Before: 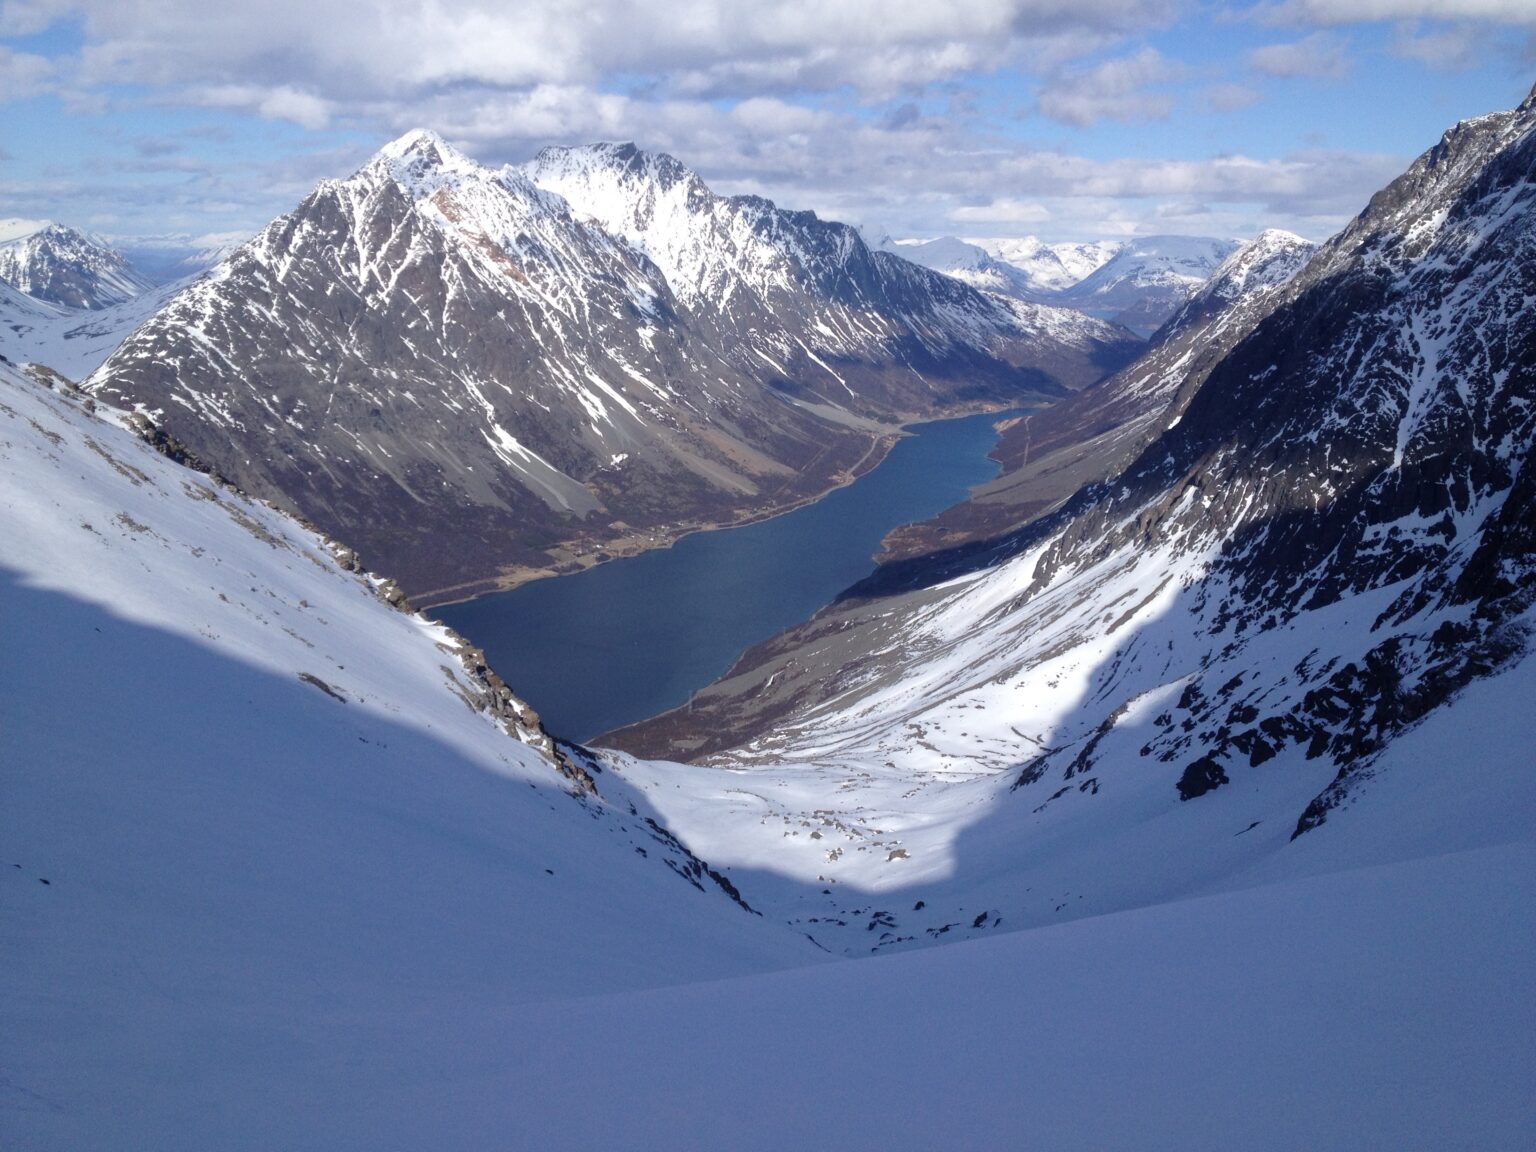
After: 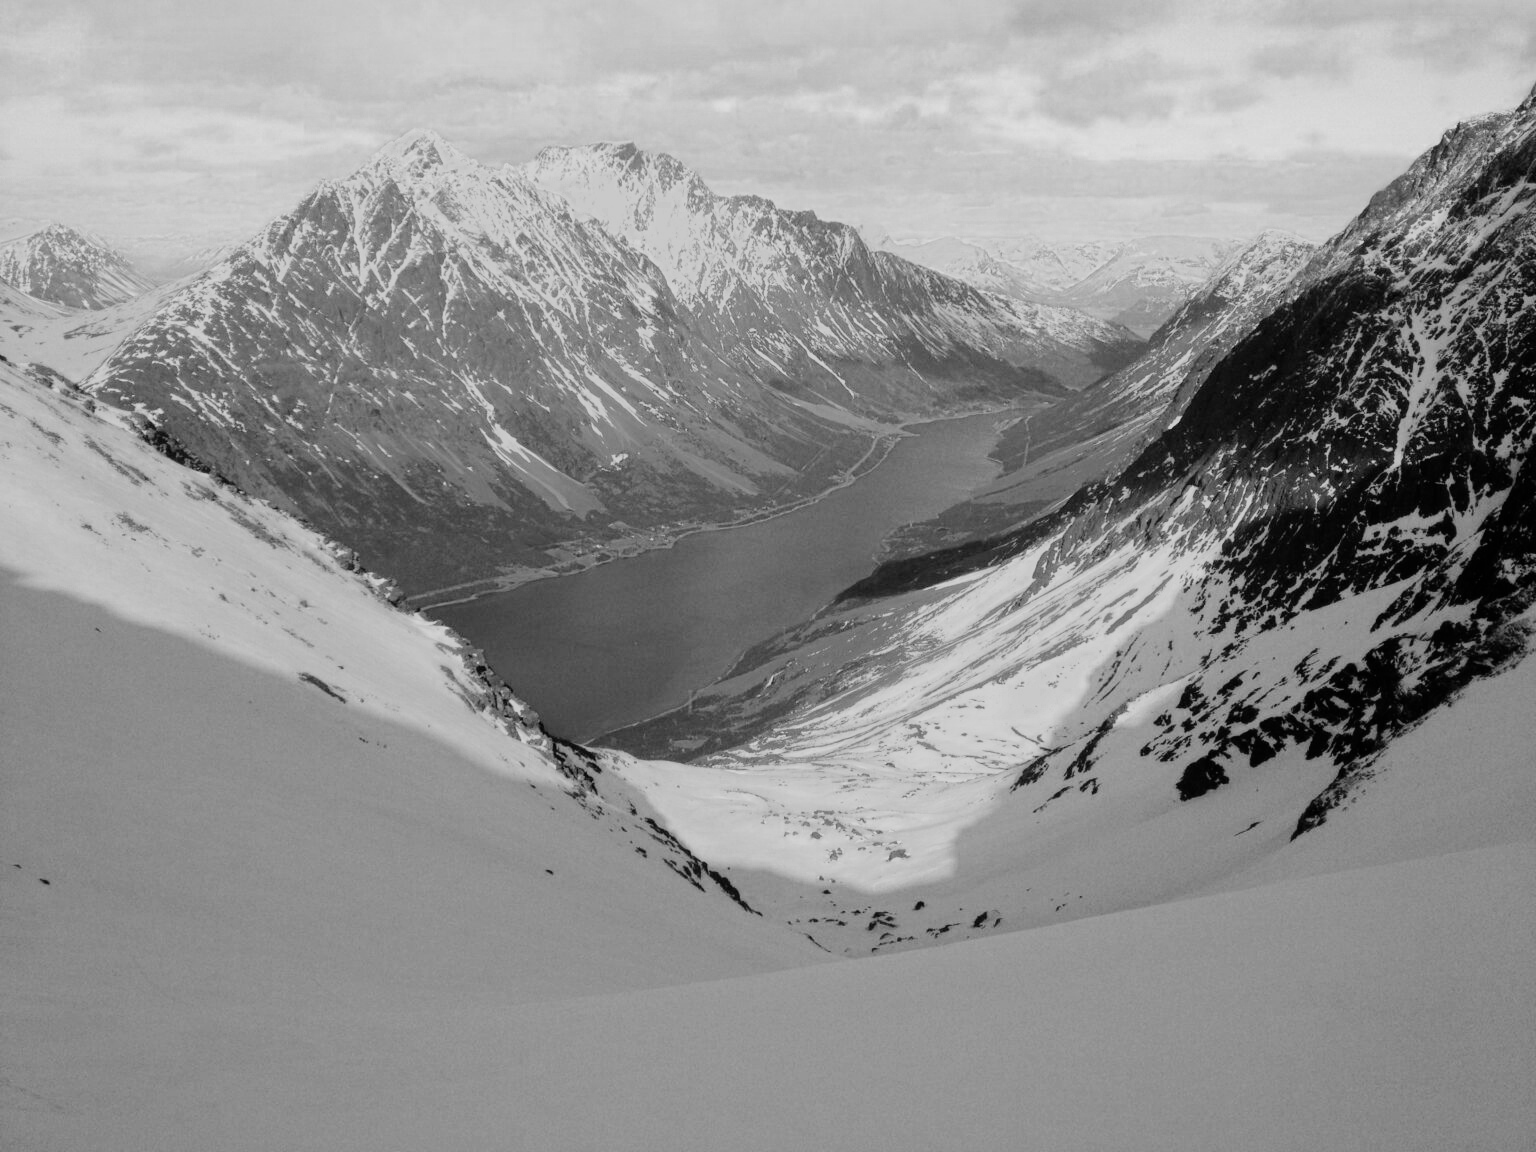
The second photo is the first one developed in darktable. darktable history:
filmic rgb: black relative exposure -7.65 EV, white relative exposure 4.56 EV, hardness 3.61, contrast 0.994
color zones: curves: ch0 [(0.287, 0.048) (0.493, 0.484) (0.737, 0.816)]; ch1 [(0, 0) (0.143, 0) (0.286, 0) (0.429, 0) (0.571, 0) (0.714, 0) (0.857, 0)]
color correction: highlights b* 3.03
